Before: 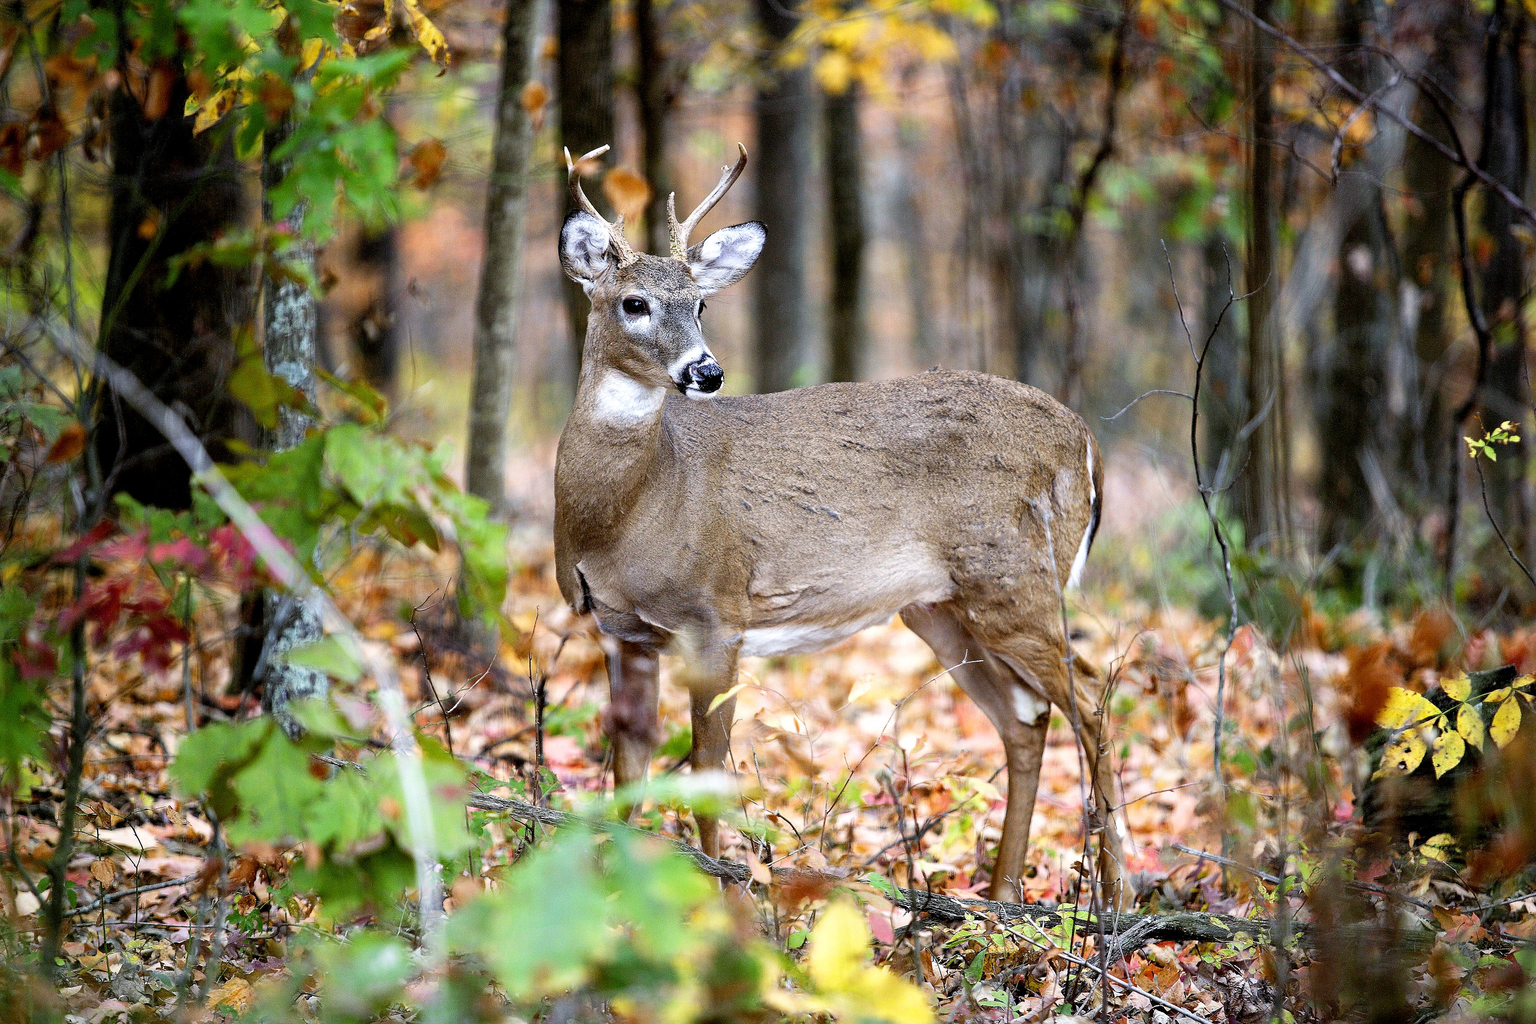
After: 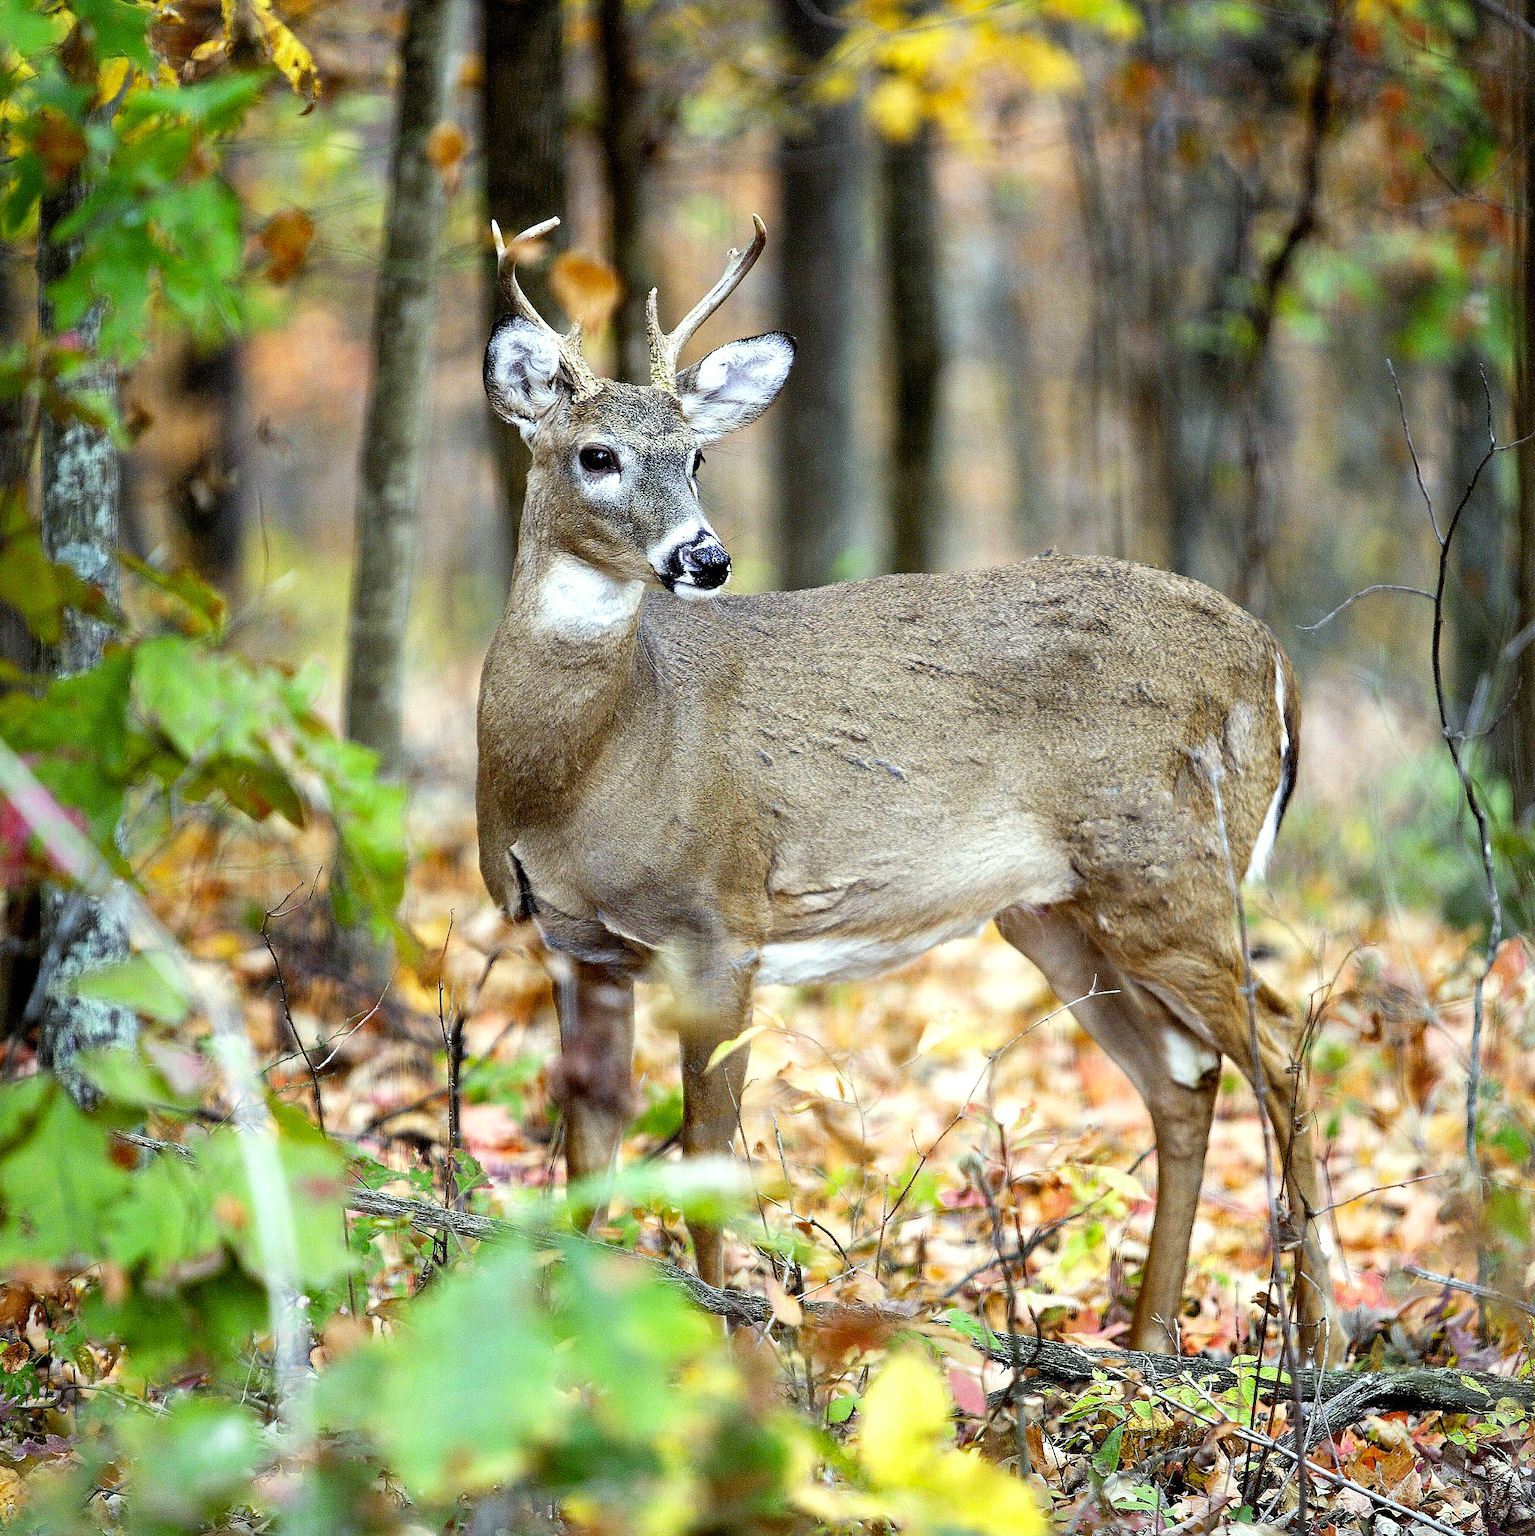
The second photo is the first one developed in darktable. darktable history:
white balance: red 0.976, blue 1.04
color correction: highlights a* -5.94, highlights b* 11.19
exposure: black level correction 0, exposure 0.5 EV, compensate exposure bias true, compensate highlight preservation false
crop: left 15.419%, right 17.914%
